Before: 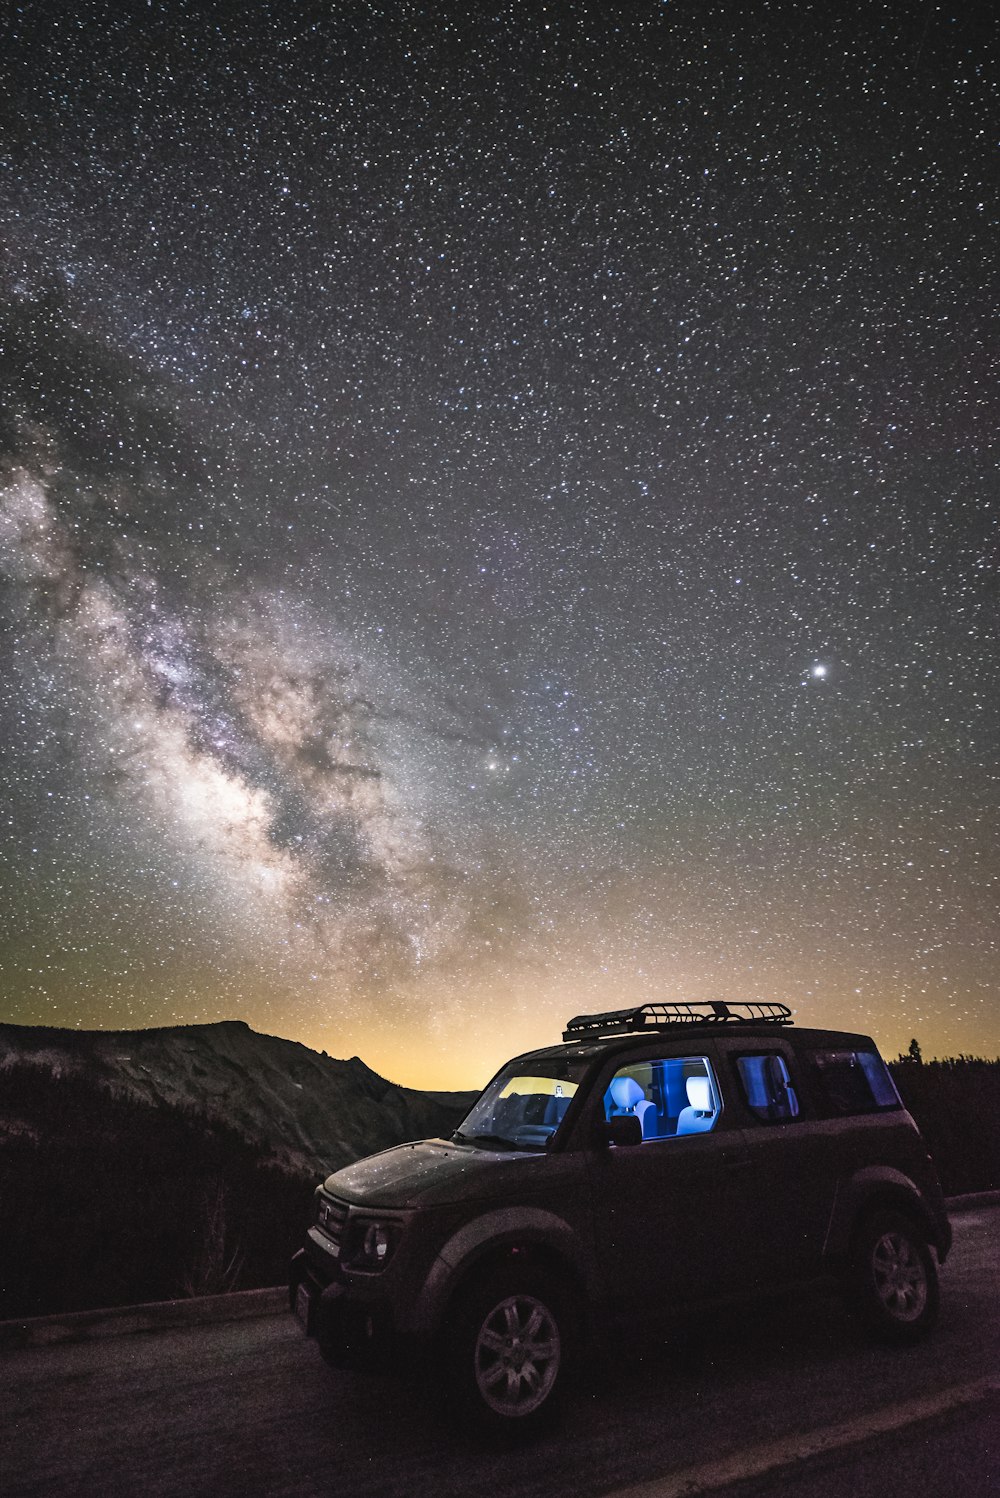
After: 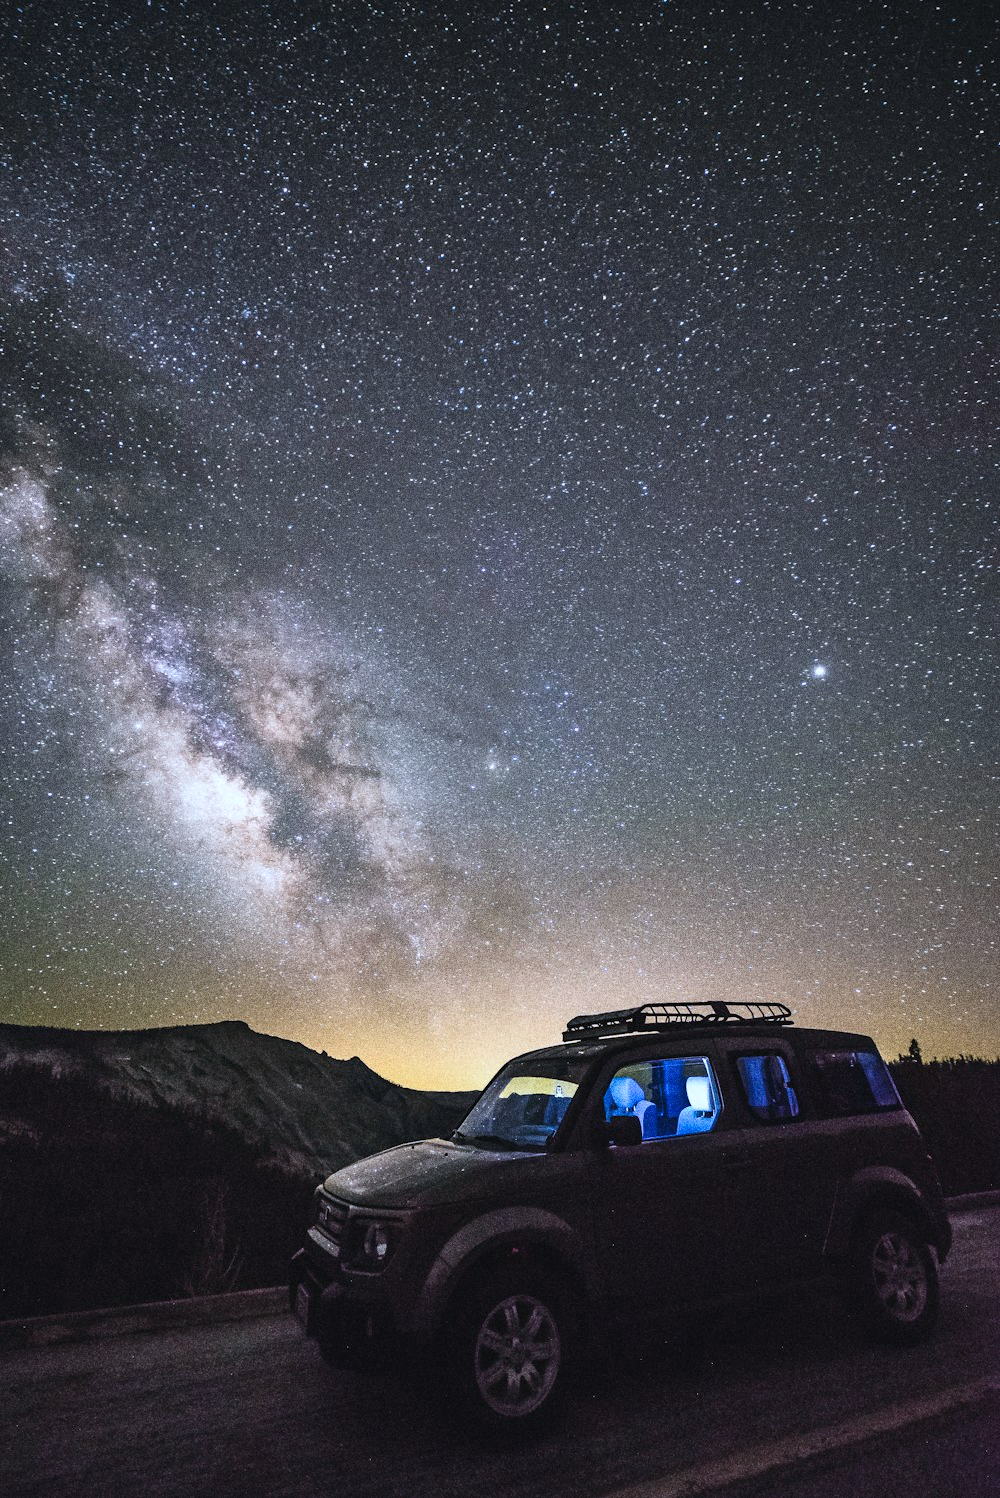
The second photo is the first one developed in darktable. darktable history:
color calibration: x 0.372, y 0.386, temperature 4283.97 K
grain: coarseness 10.62 ISO, strength 55.56%
